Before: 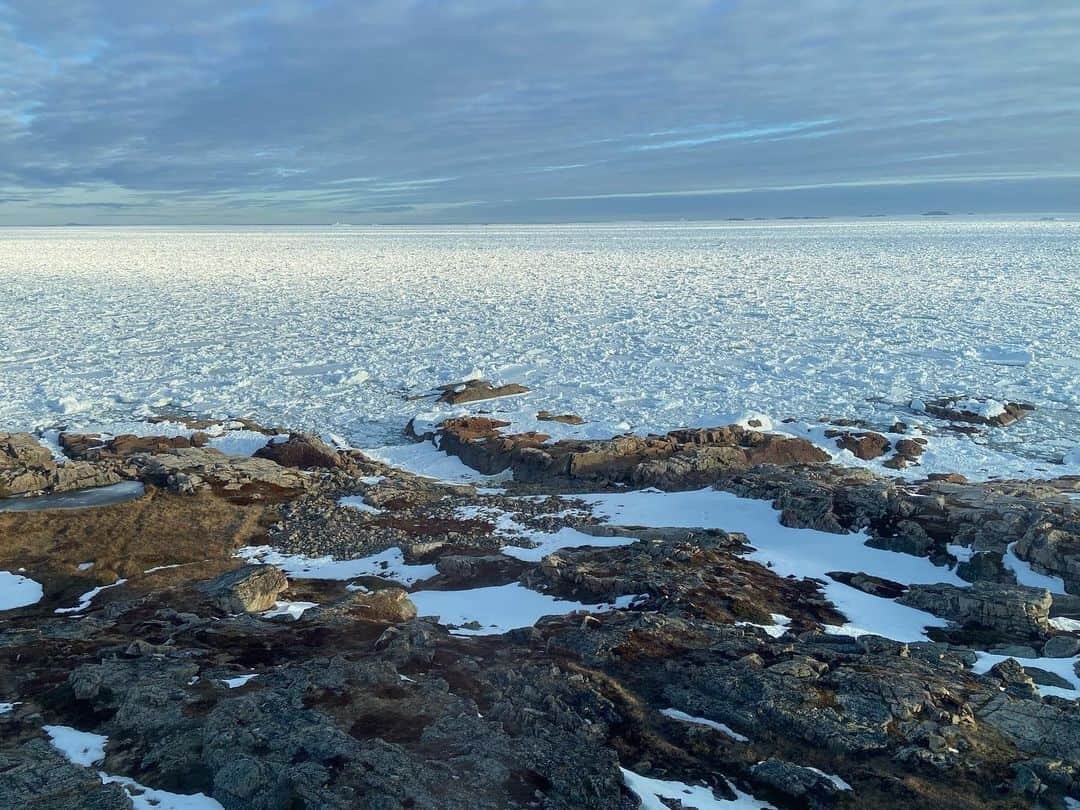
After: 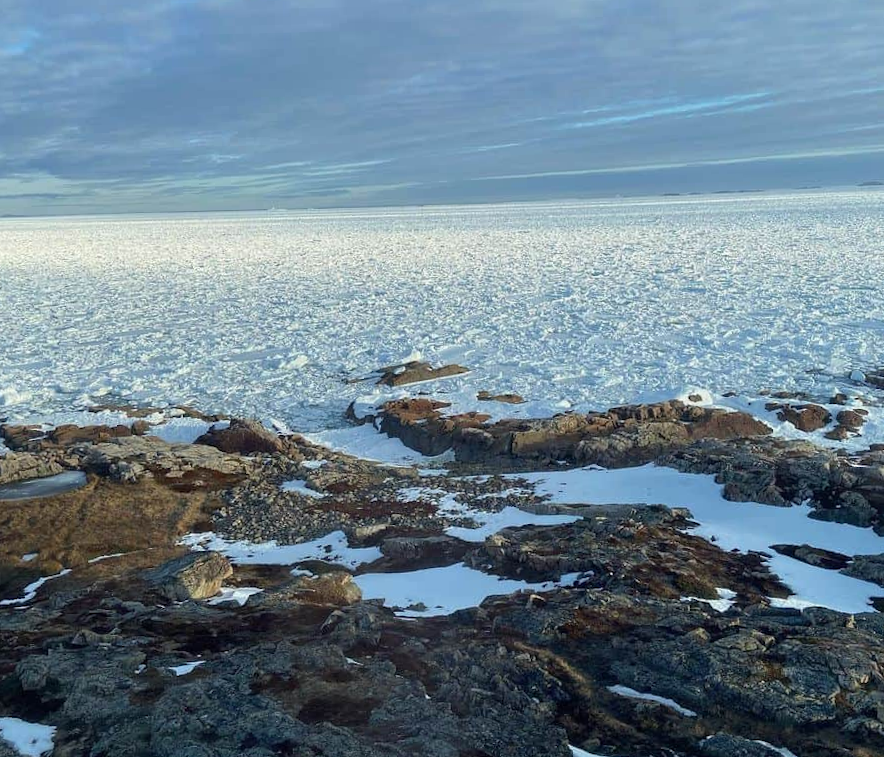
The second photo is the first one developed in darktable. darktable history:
crop and rotate: angle 1.39°, left 4.164%, top 0.971%, right 11.34%, bottom 2.558%
